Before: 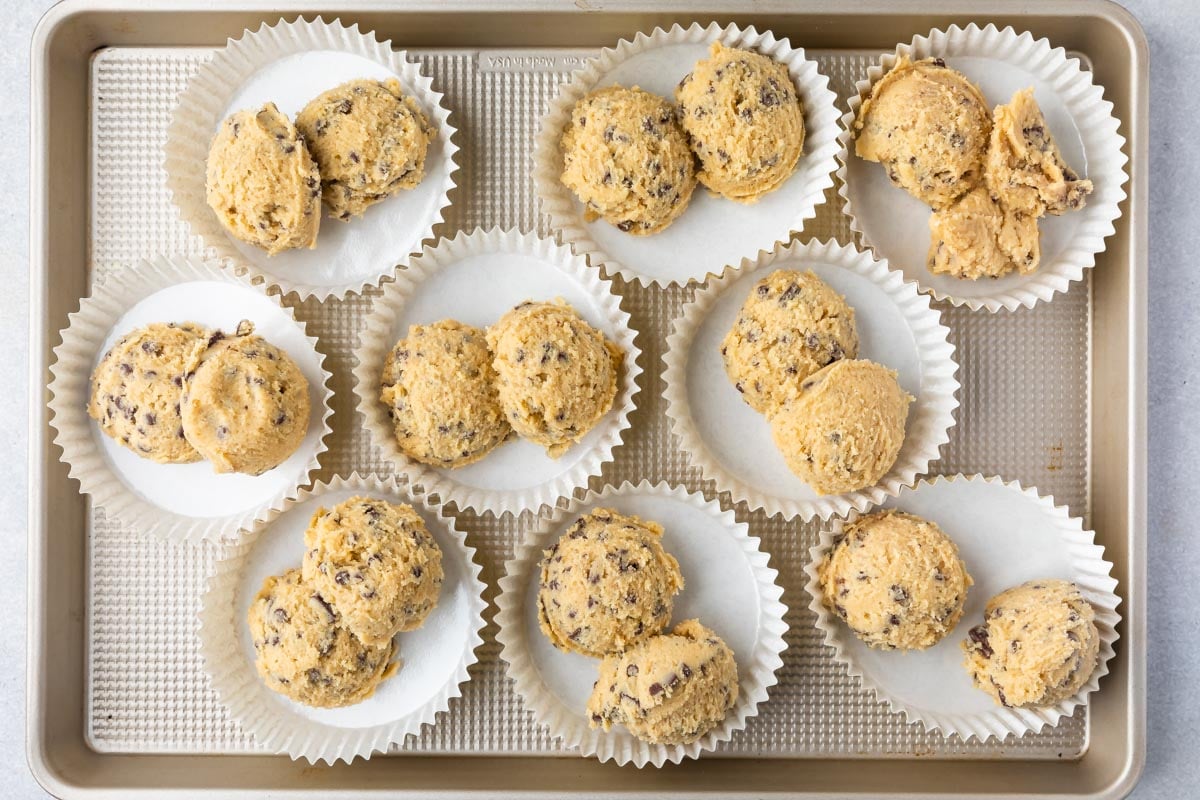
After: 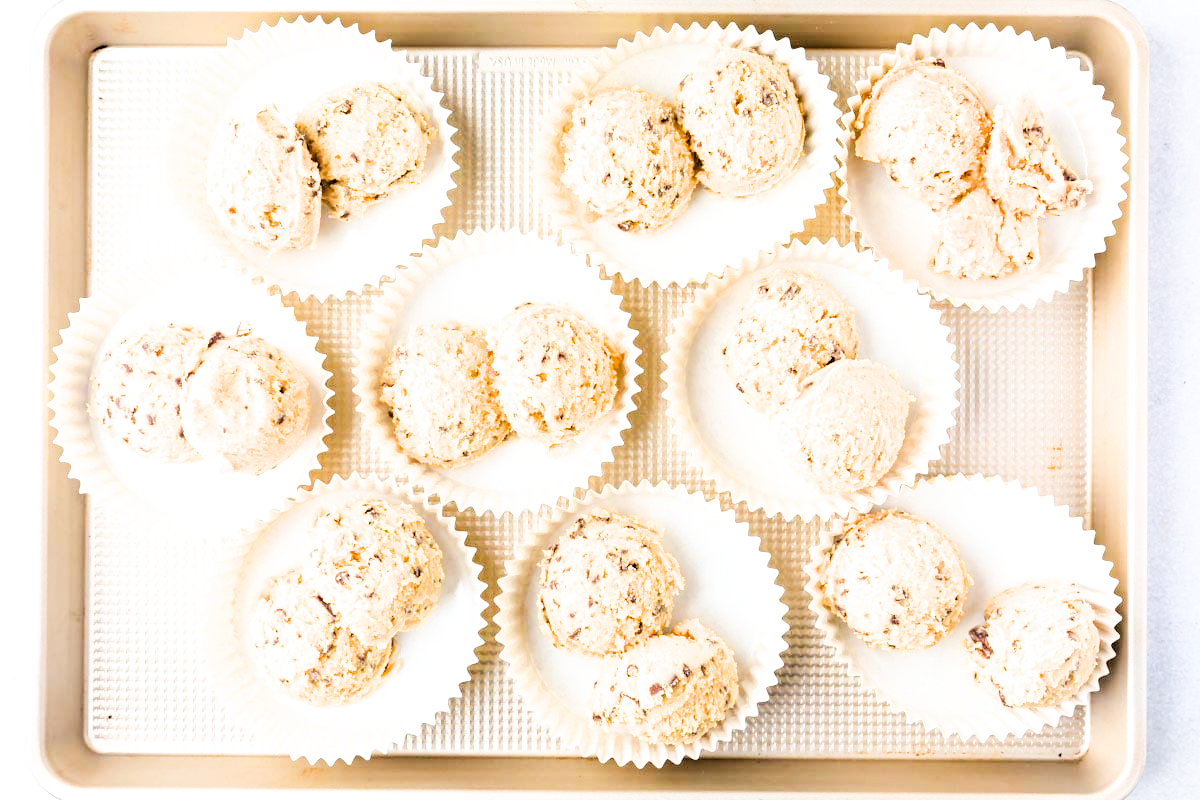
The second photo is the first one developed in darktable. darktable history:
contrast brightness saturation: contrast 0.042, saturation 0.153
filmic rgb: black relative exposure -5.05 EV, white relative exposure 3.99 EV, hardness 2.89, contrast 1.183, highlights saturation mix -30.64%
tone equalizer: -8 EV -1.06 EV, -7 EV -1.05 EV, -6 EV -0.843 EV, -5 EV -0.582 EV, -3 EV 0.573 EV, -2 EV 0.889 EV, -1 EV 0.987 EV, +0 EV 1.07 EV
exposure: black level correction 0.001, exposure 0.955 EV, compensate highlight preservation false
